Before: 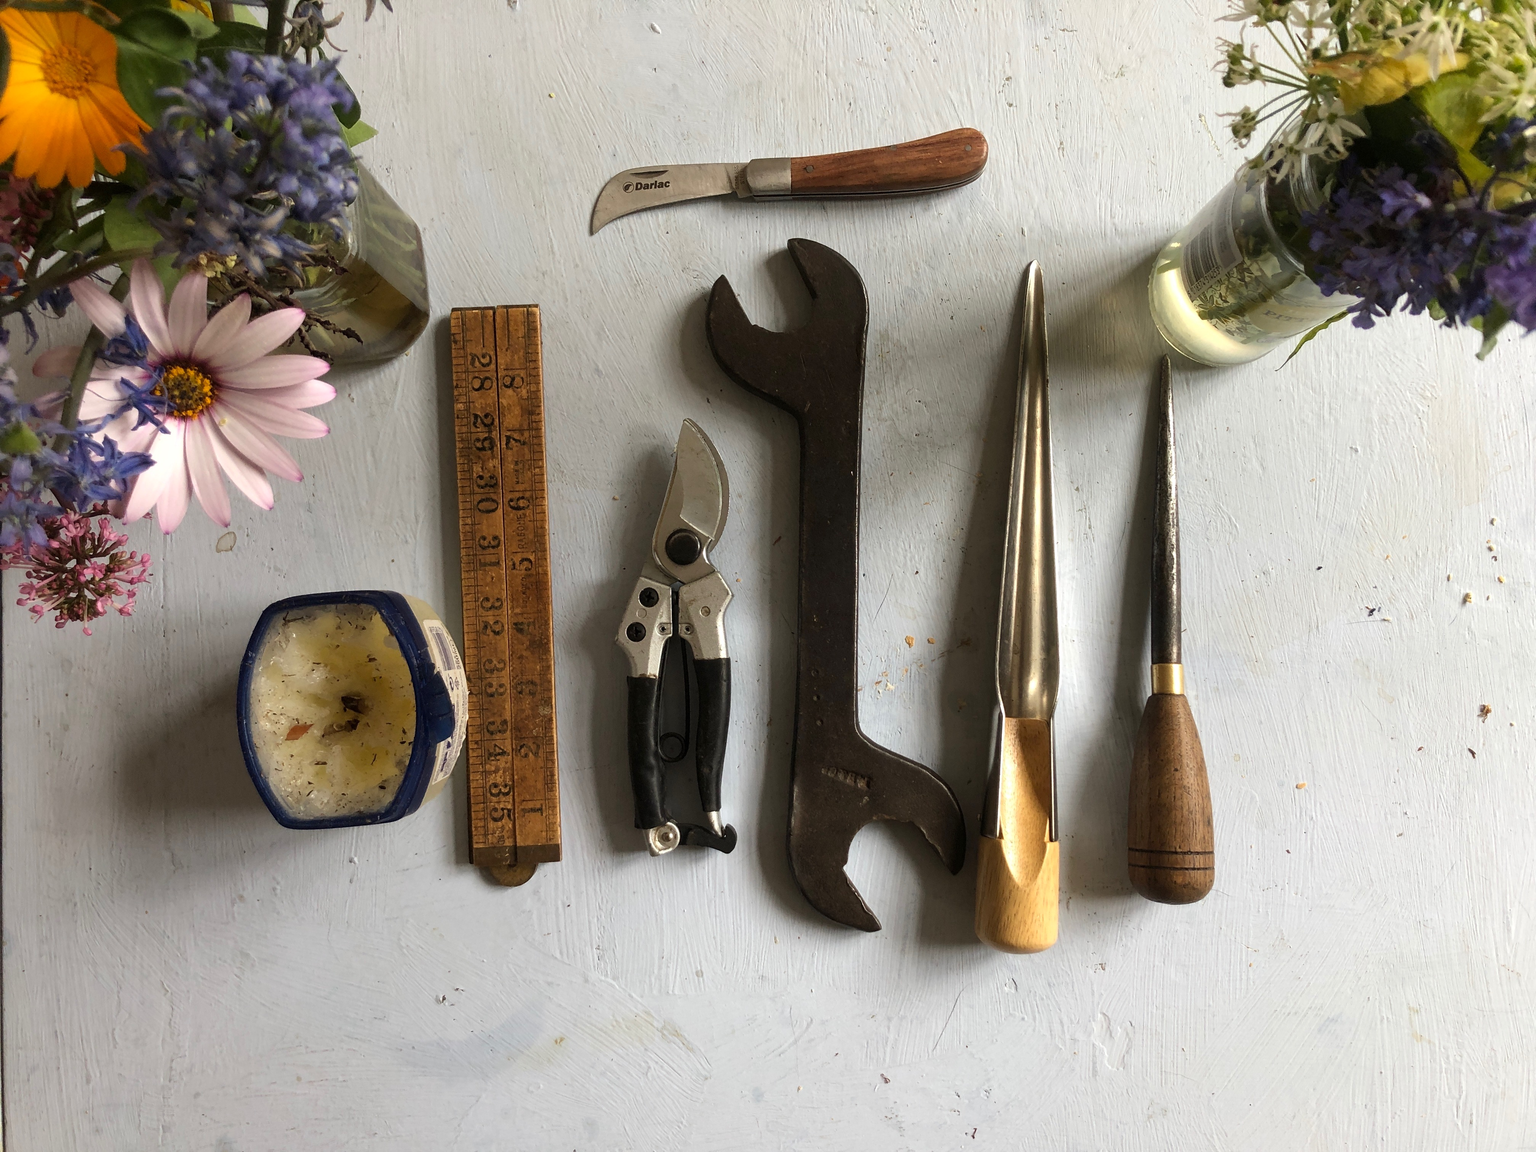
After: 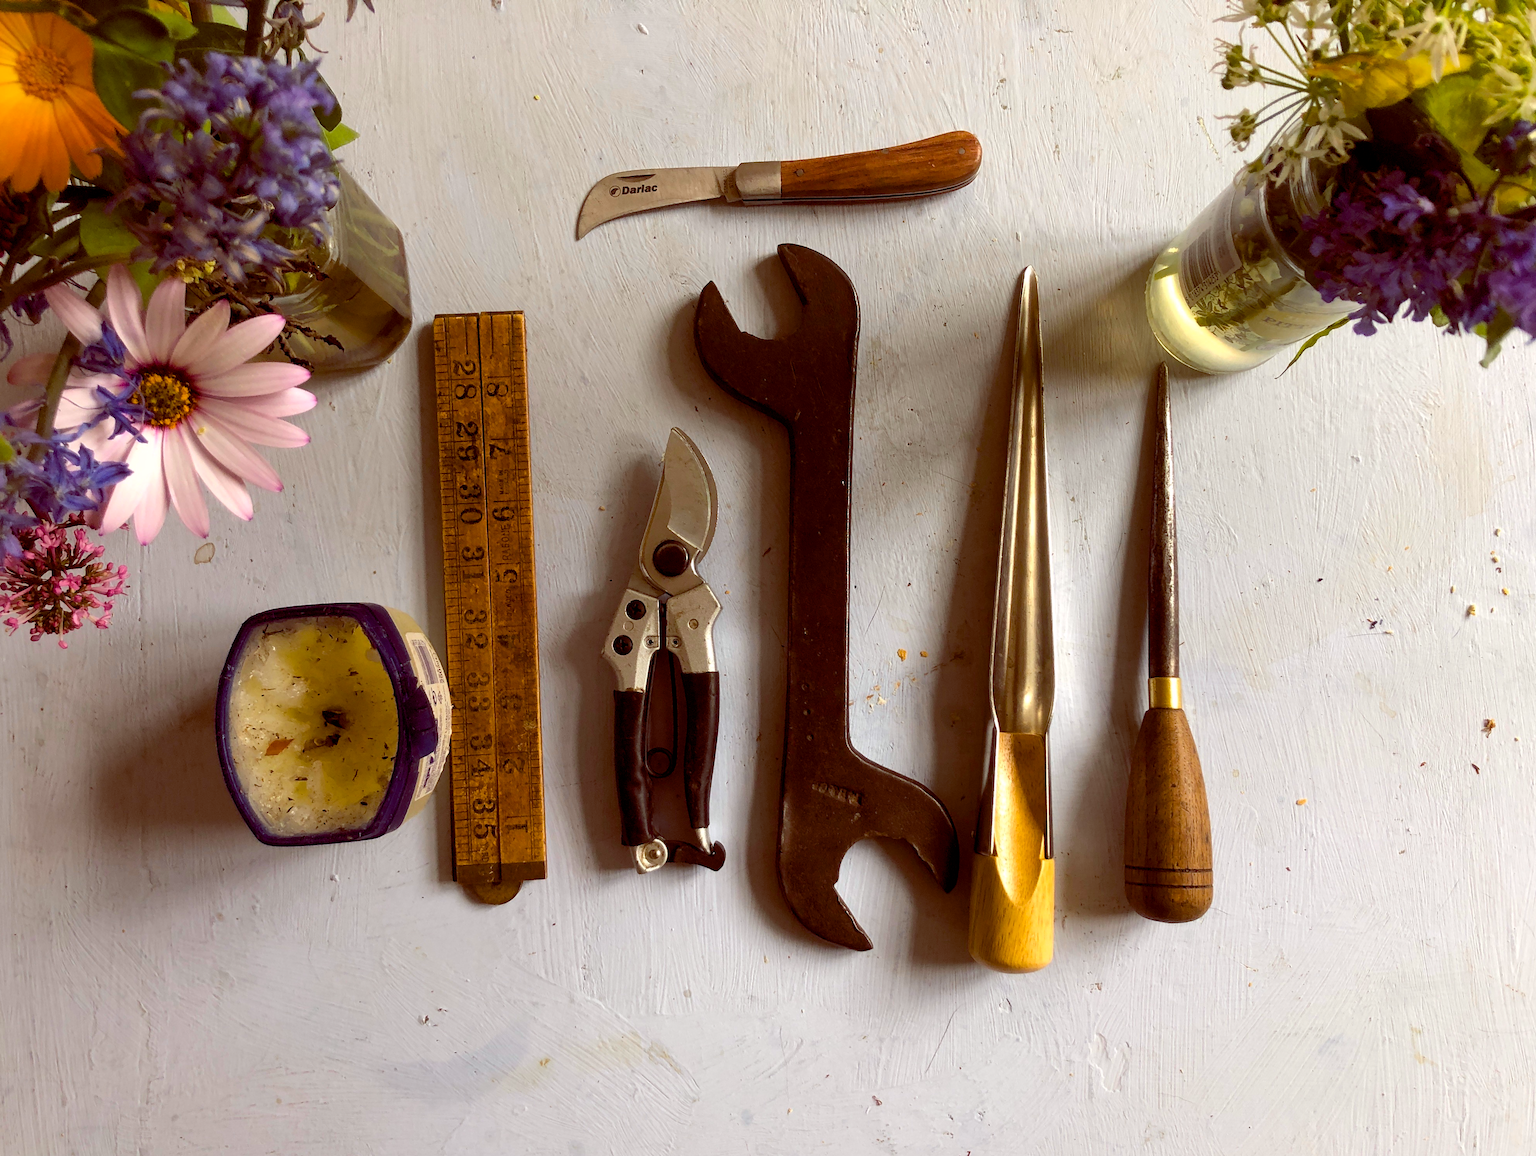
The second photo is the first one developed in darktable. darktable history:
crop: left 1.693%, right 0.285%, bottom 1.602%
tone equalizer: edges refinement/feathering 500, mask exposure compensation -1.57 EV, preserve details no
color balance rgb: global offset › luminance -0.201%, global offset › chroma 0.269%, perceptual saturation grading › global saturation 40.371%
